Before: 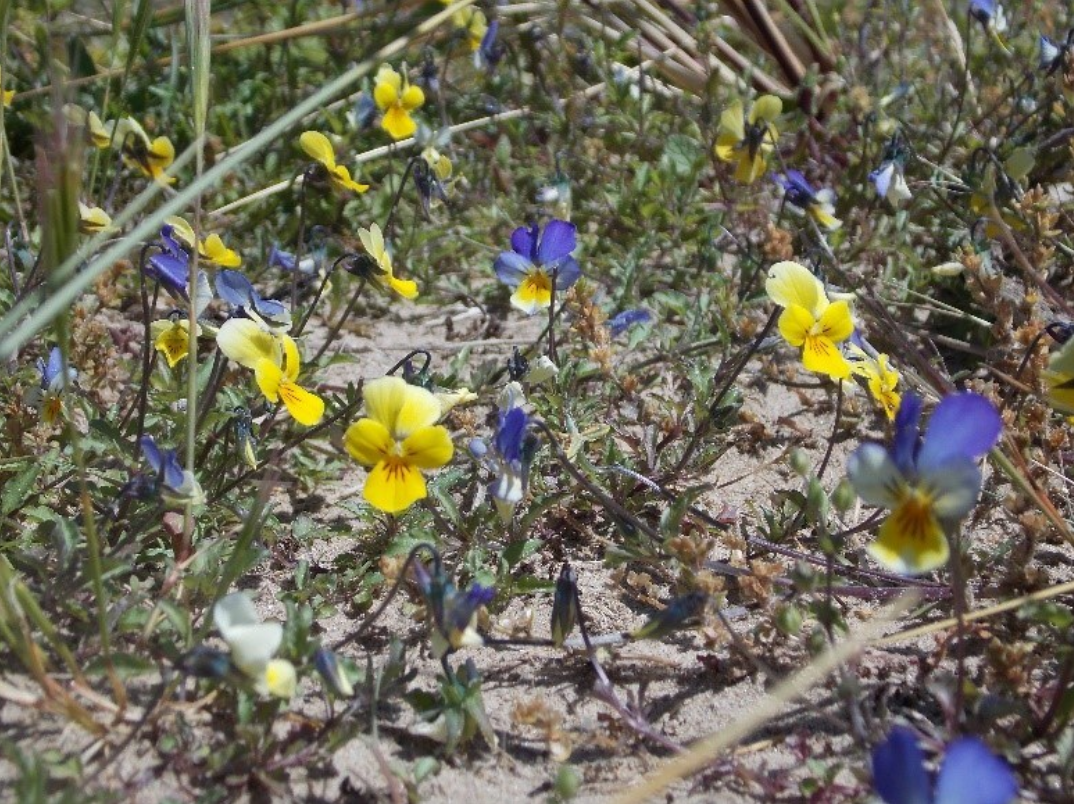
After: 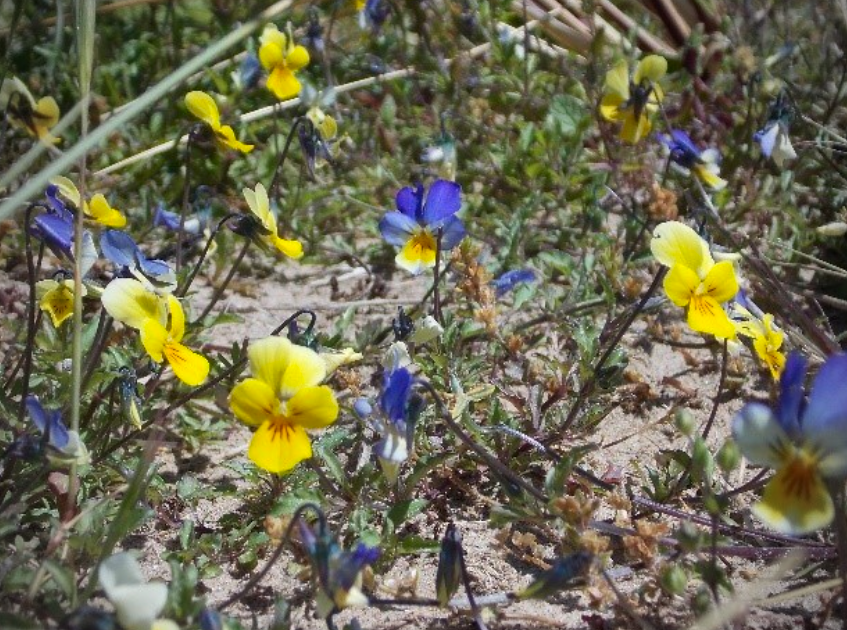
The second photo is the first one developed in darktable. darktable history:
crop and rotate: left 10.734%, top 5.002%, right 10.368%, bottom 16.52%
vignetting: brightness -0.679
exposure: compensate highlight preservation false
contrast brightness saturation: contrast 0.075, saturation 0.201
